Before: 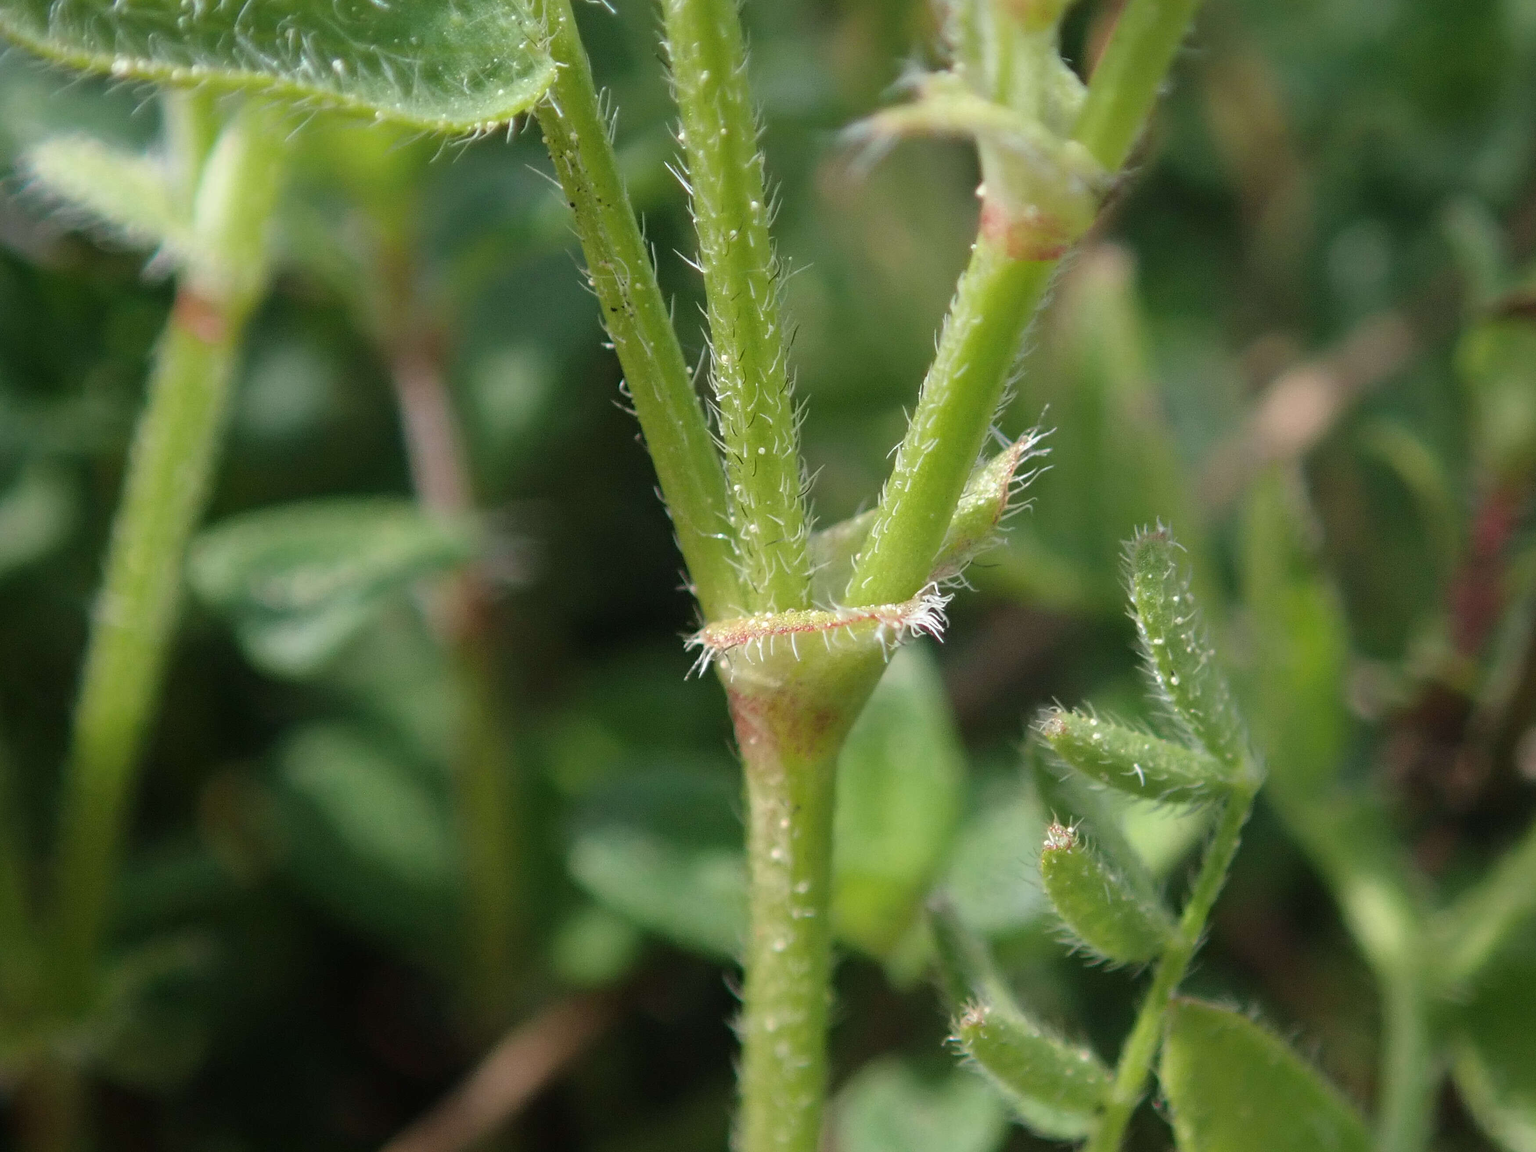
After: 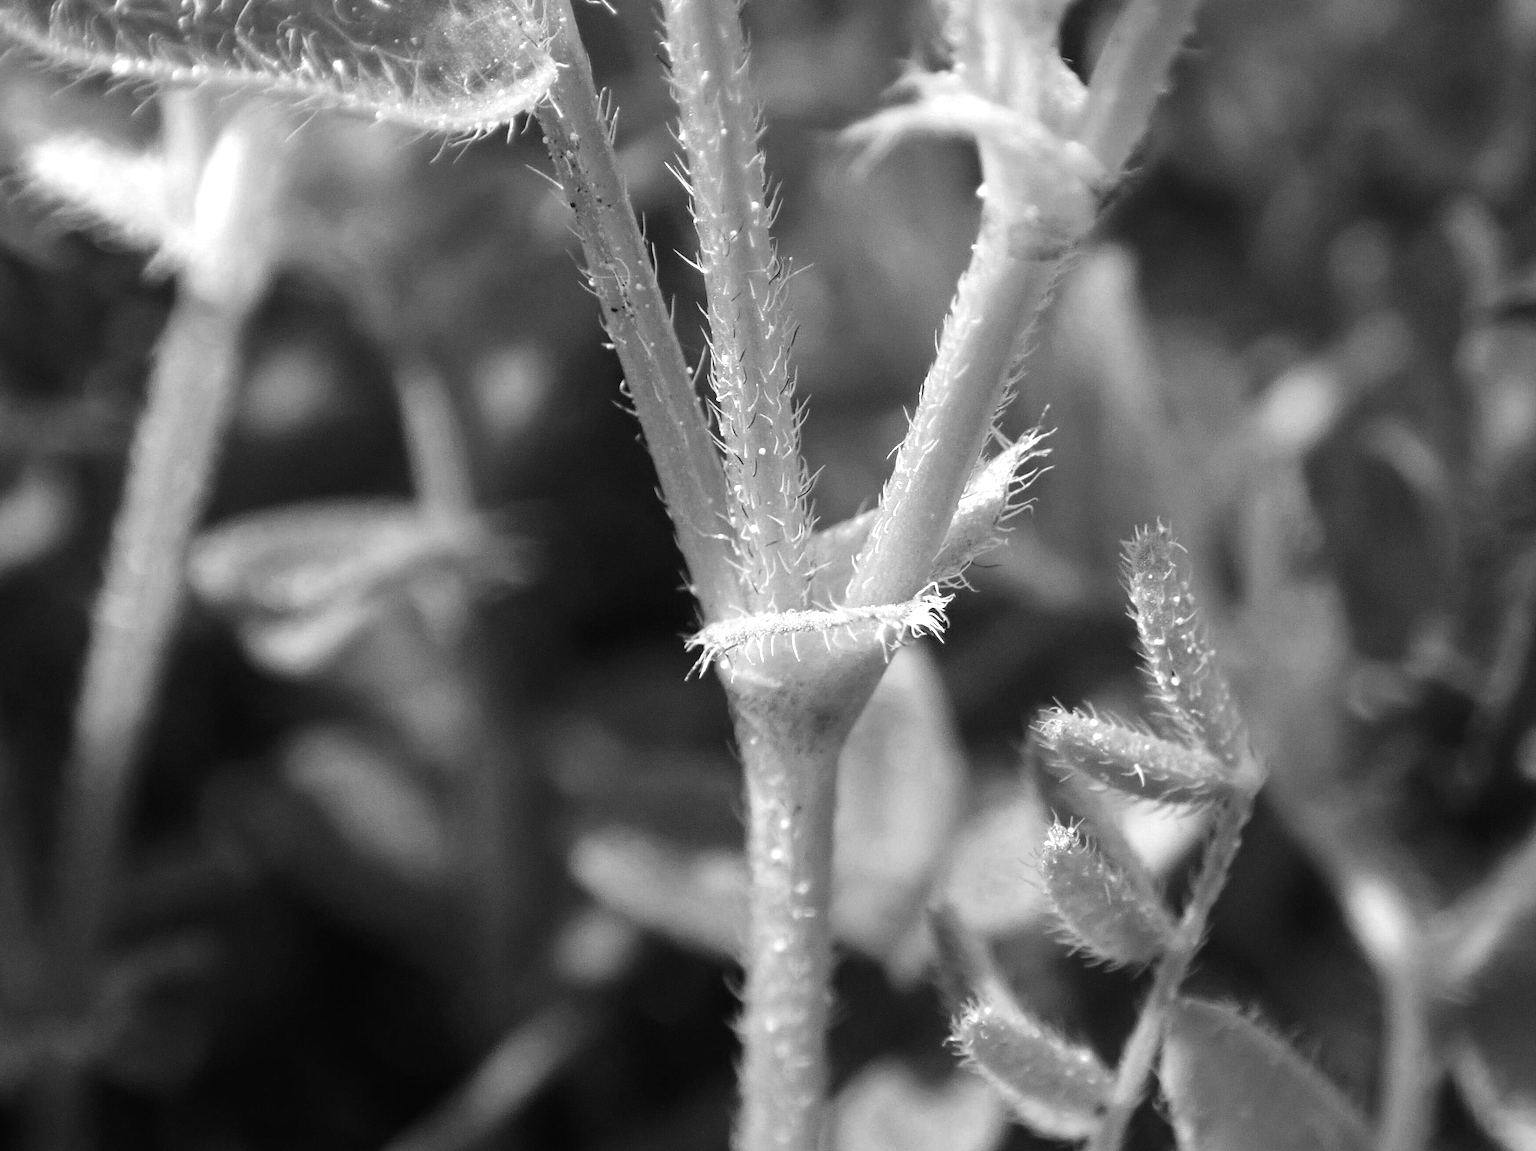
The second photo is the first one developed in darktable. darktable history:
tone equalizer: -8 EV -0.75 EV, -7 EV -0.7 EV, -6 EV -0.6 EV, -5 EV -0.4 EV, -3 EV 0.4 EV, -2 EV 0.6 EV, -1 EV 0.7 EV, +0 EV 0.75 EV, edges refinement/feathering 500, mask exposure compensation -1.57 EV, preserve details no
monochrome: a 2.21, b -1.33, size 2.2
